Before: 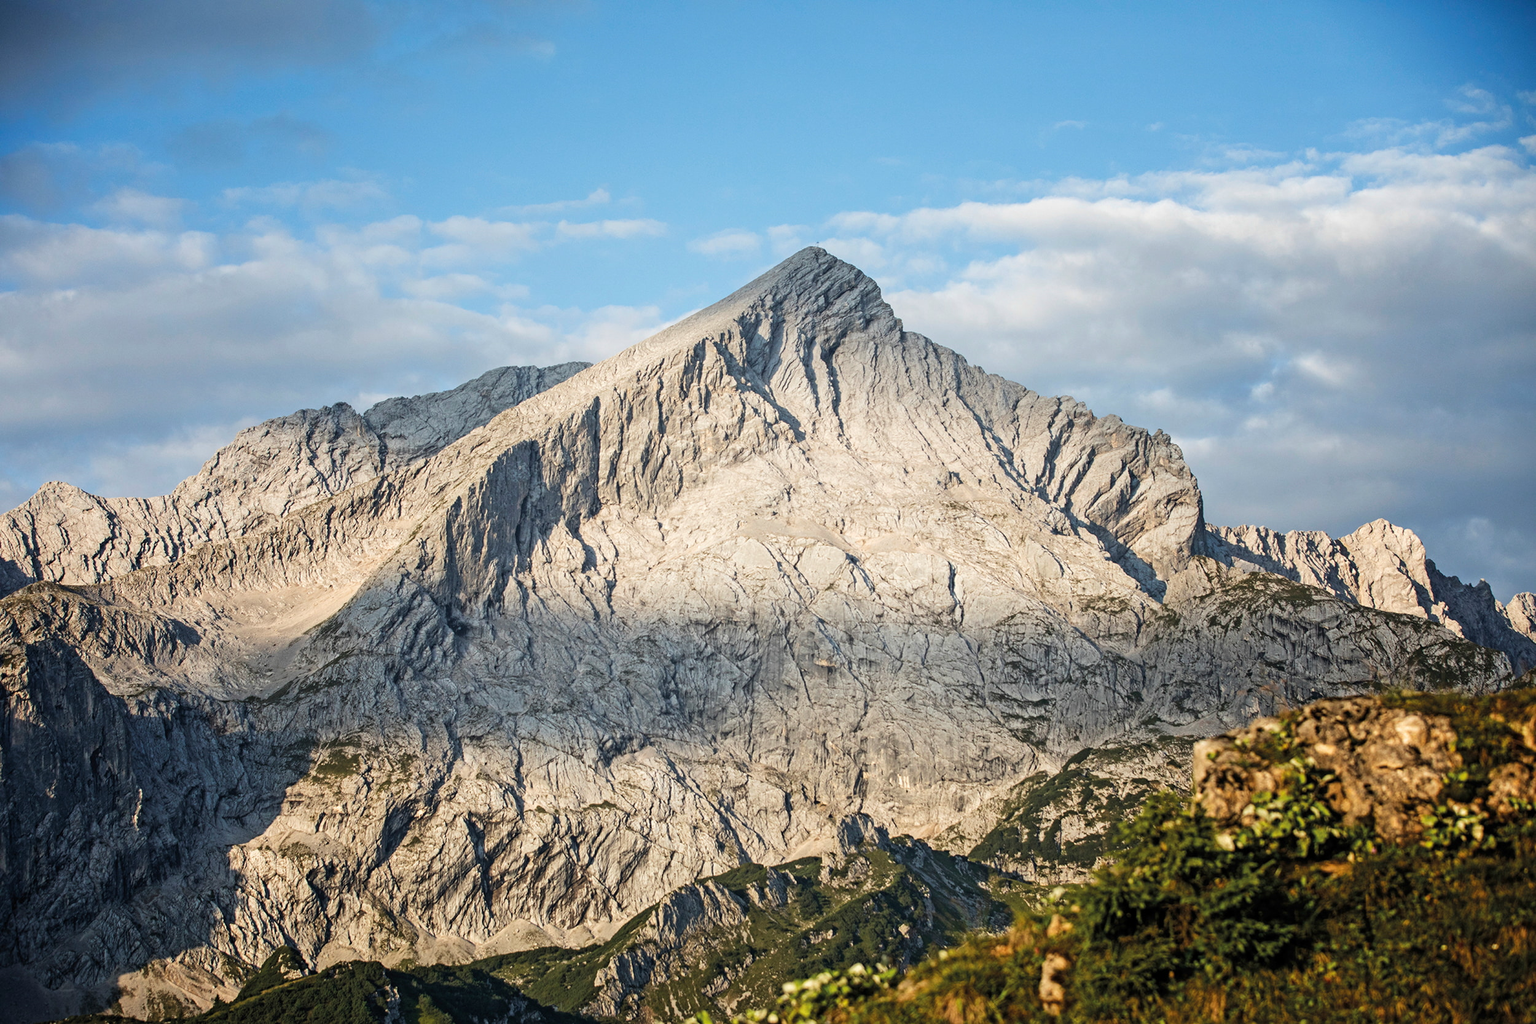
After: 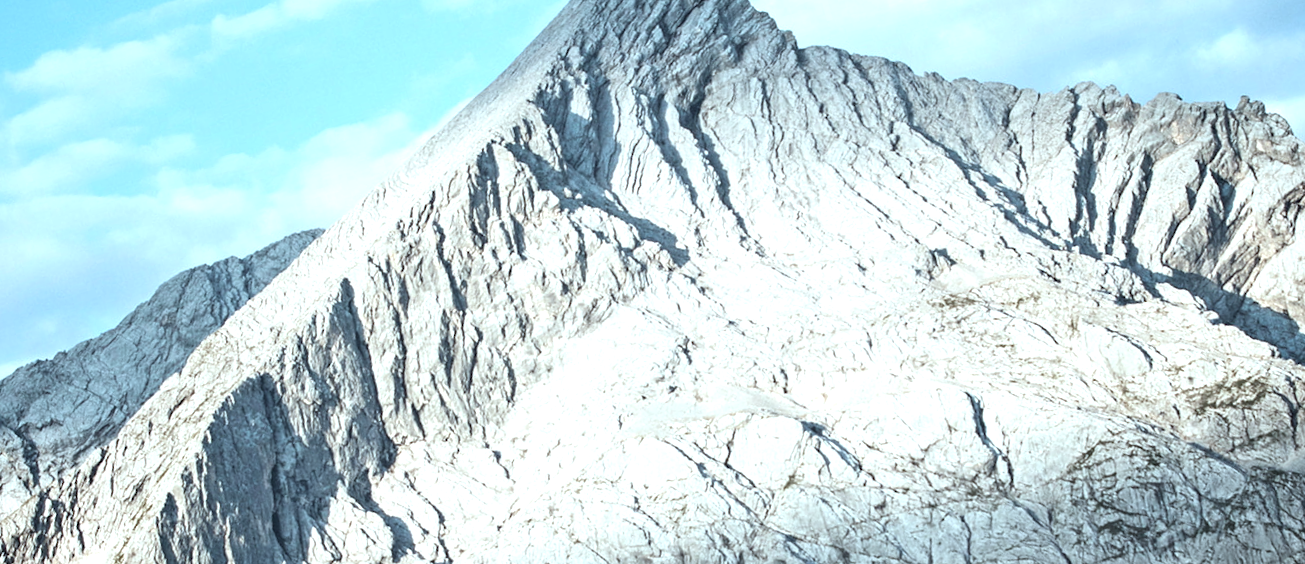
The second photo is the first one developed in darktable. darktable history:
color correction: highlights a* -12.64, highlights b* -18.1, saturation 0.7
exposure: black level correction 0, exposure 0.7 EV, compensate exposure bias true, compensate highlight preservation false
rotate and perspective: rotation -14.8°, crop left 0.1, crop right 0.903, crop top 0.25, crop bottom 0.748
crop: left 20.932%, top 15.471%, right 21.848%, bottom 34.081%
